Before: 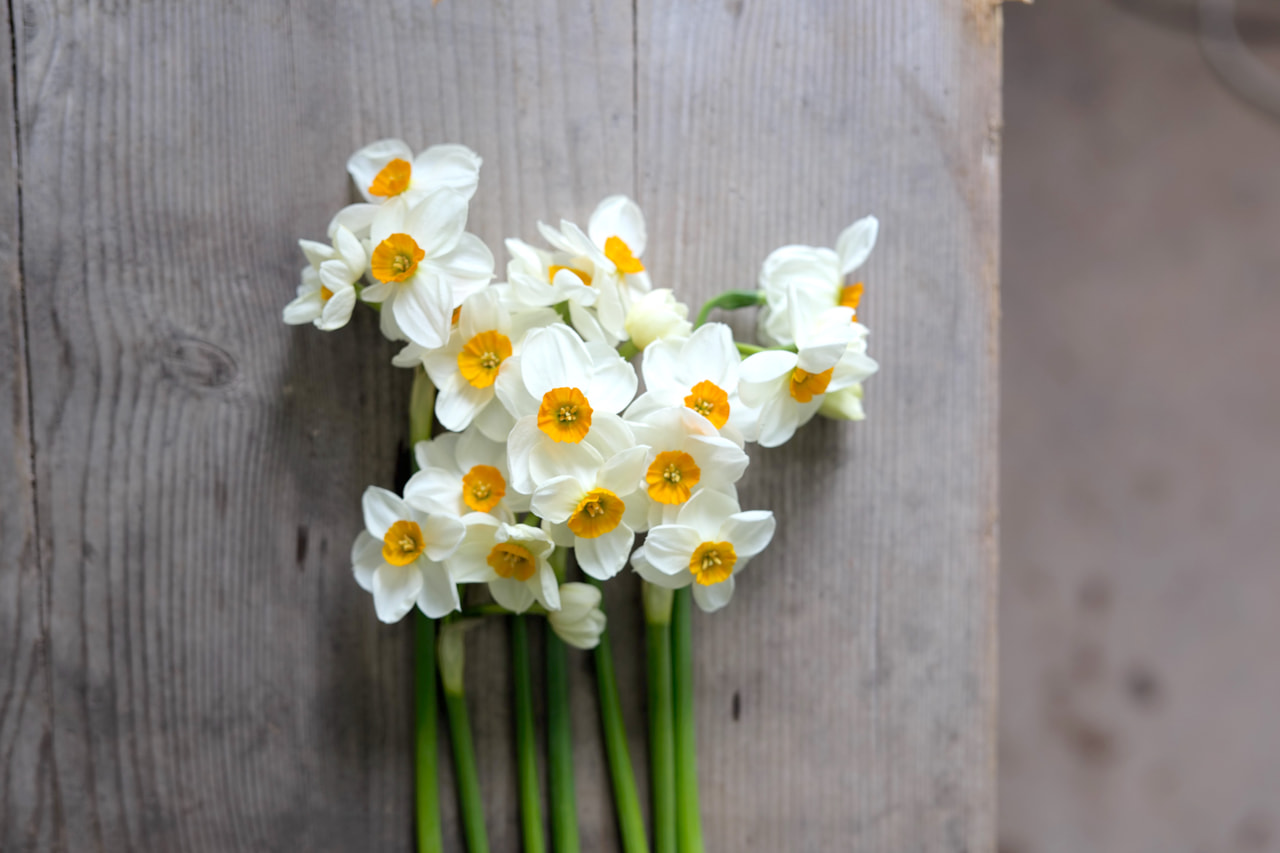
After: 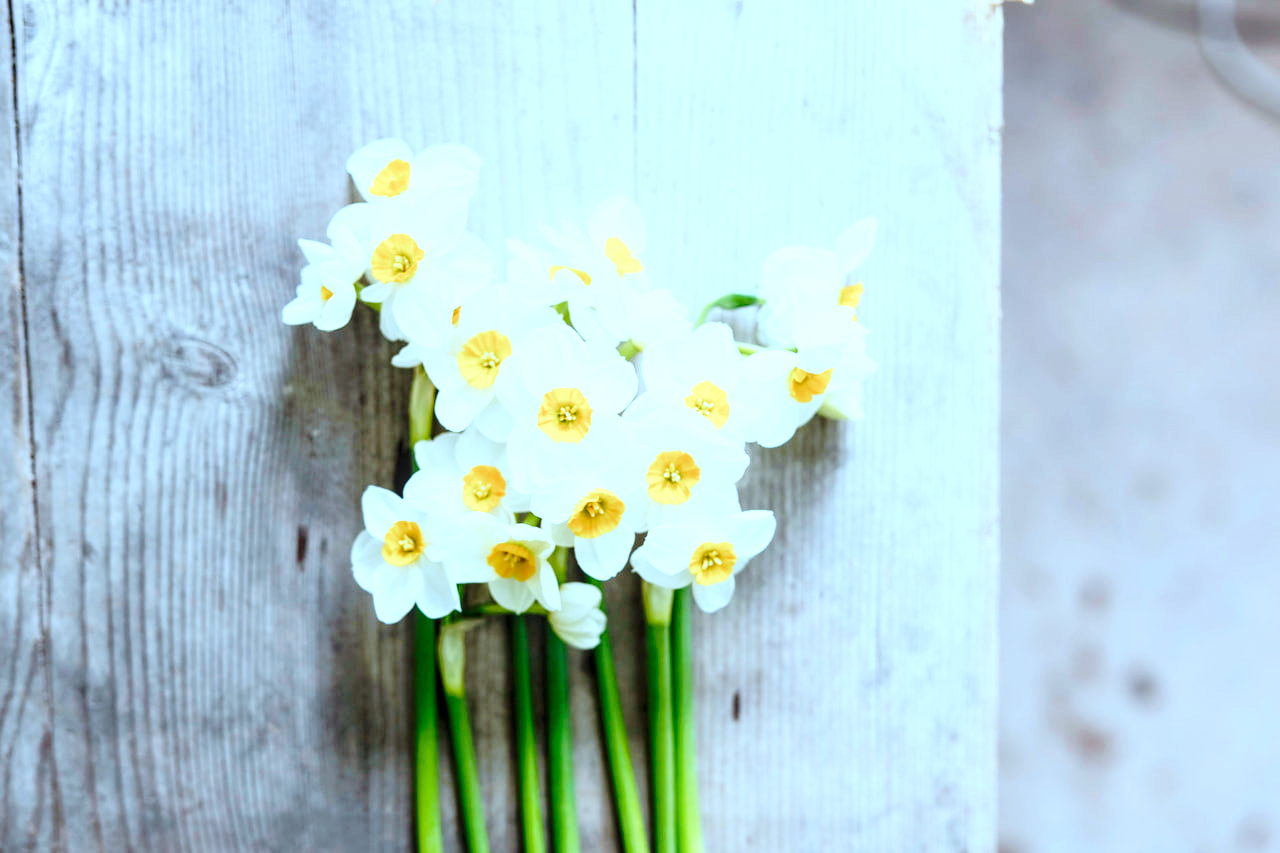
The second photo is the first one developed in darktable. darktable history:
color balance rgb: perceptual saturation grading › global saturation 20%, perceptual saturation grading › highlights -25%, perceptual saturation grading › shadows 25%
color correction: highlights a* -10.69, highlights b* -19.19
local contrast: detail 130%
base curve: curves: ch0 [(0, 0) (0.028, 0.03) (0.121, 0.232) (0.46, 0.748) (0.859, 0.968) (1, 1)], preserve colors none
exposure: black level correction 0, exposure 0.9 EV, compensate highlight preservation false
